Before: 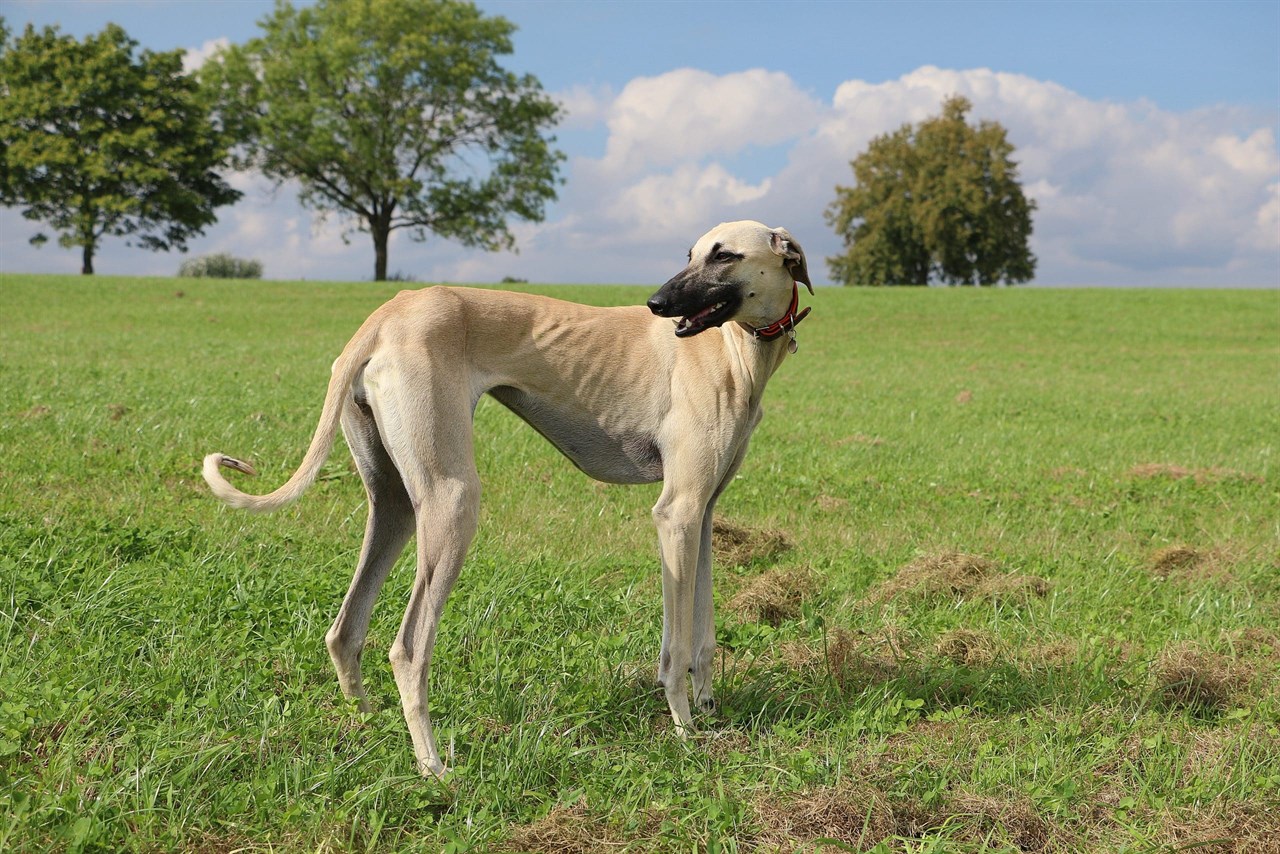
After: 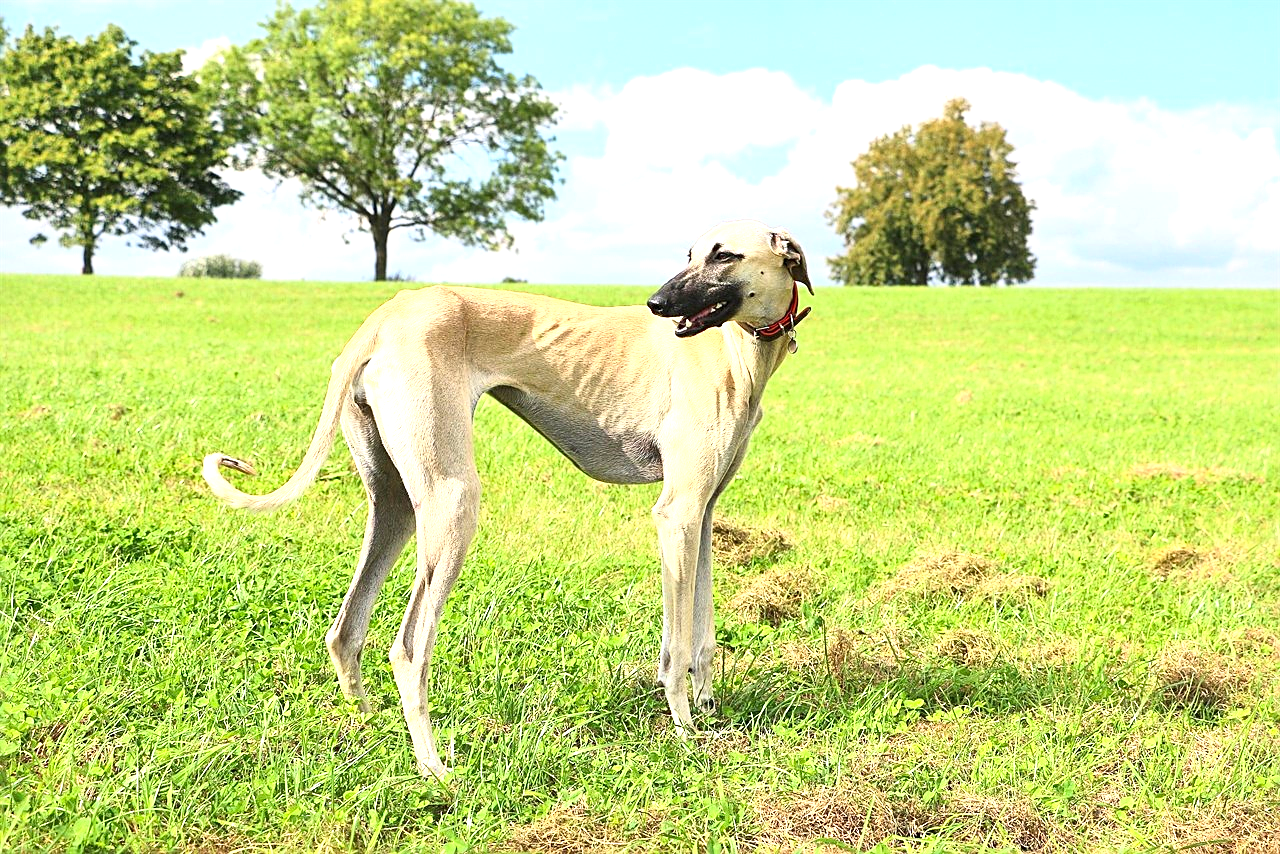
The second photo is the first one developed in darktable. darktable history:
sharpen: on, module defaults
contrast brightness saturation: contrast 0.205, brightness 0.163, saturation 0.229
exposure: black level correction 0, exposure 1.2 EV, compensate exposure bias true, compensate highlight preservation false
local contrast: mode bilateral grid, contrast 26, coarseness 61, detail 151%, midtone range 0.2
